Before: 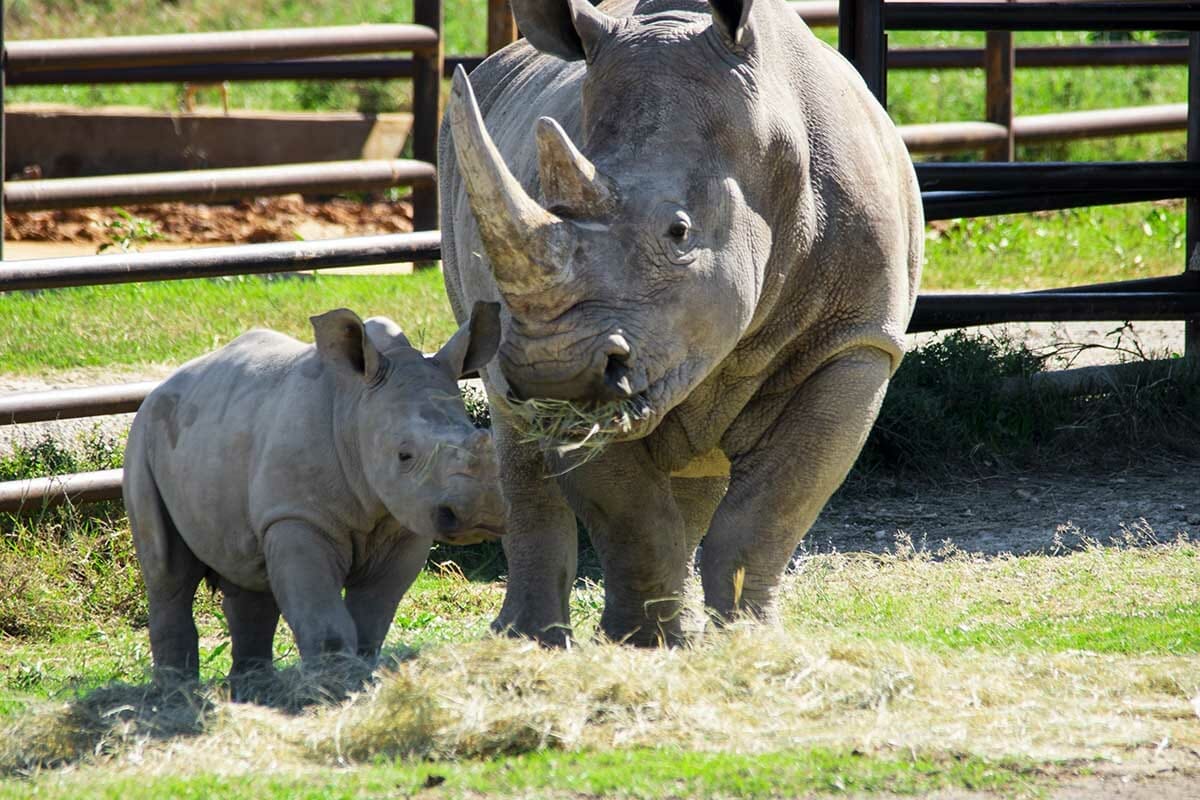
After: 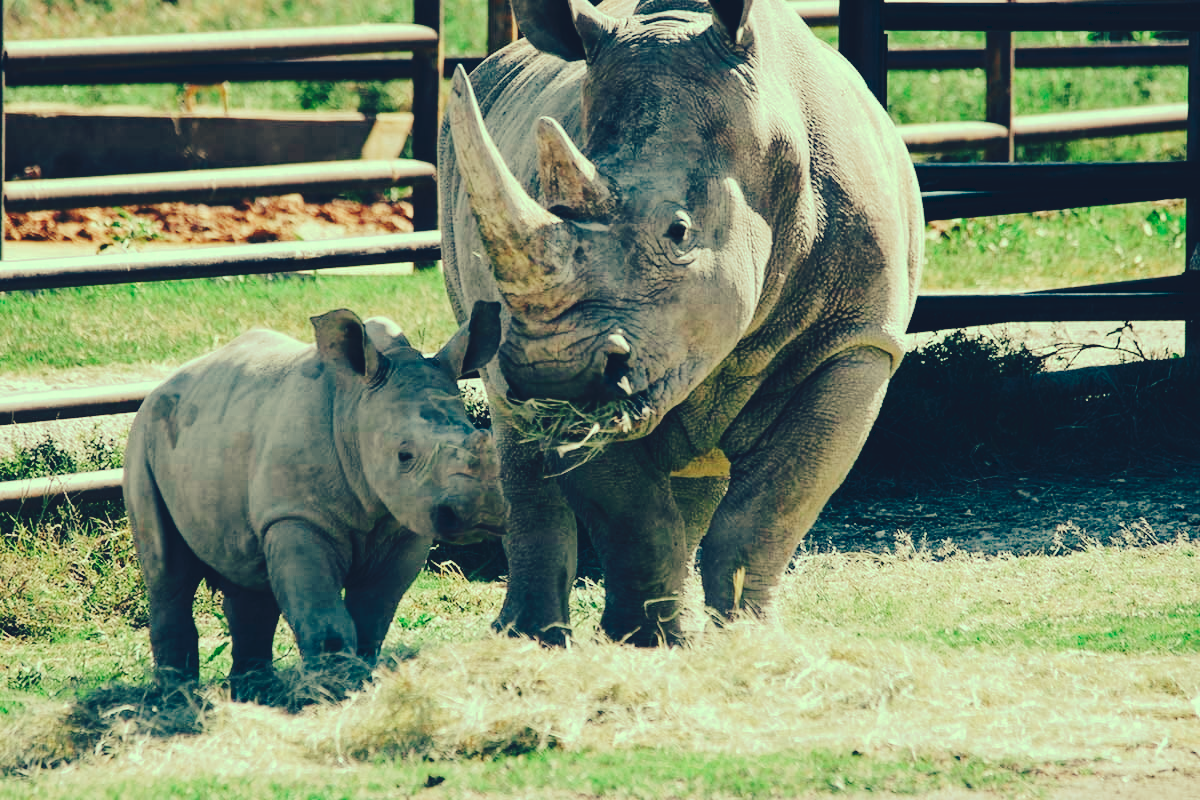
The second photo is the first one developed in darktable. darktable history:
tone curve: curves: ch0 [(0, 0) (0.003, 0.079) (0.011, 0.083) (0.025, 0.088) (0.044, 0.095) (0.069, 0.106) (0.1, 0.115) (0.136, 0.127) (0.177, 0.152) (0.224, 0.198) (0.277, 0.263) (0.335, 0.371) (0.399, 0.483) (0.468, 0.582) (0.543, 0.664) (0.623, 0.726) (0.709, 0.793) (0.801, 0.842) (0.898, 0.896) (1, 1)], preserve colors none
color look up table: target L [91.98, 87.53, 80.66, 65.31, 59.68, 65.1, 65.26, 52.06, 44.23, 35.15, 32.5, 24.47, 201.58, 83.51, 82.71, 80.35, 62.22, 60.04, 59.99, 56.58, 61.21, 52.06, 38.32, 34.11, 36.54, 26.32, 13.44, 1.6, 94.07, 88.67, 77.7, 74.31, 87.91, 86.79, 65.58, 53.97, 66.67, 51.54, 76.46, 46.12, 49.63, 33.08, 32.77, 9.786, 86, 59.29, 48.52, 46.59, 9.056], target a [-29.39, -40.97, -60.11, -43.66, -54.17, -21.99, -10.63, -20.63, -32.76, -16.78, -18.27, -15.08, 0, -3.819, -7.876, 8.176, 21.28, 42.63, 6.086, 1.729, 45, 33.09, 2.558, 12.53, 32.65, 20.04, -11.79, -1.082, -10.68, -2.169, -4.491, -14.48, -2.235, 0.229, 1.304, -3.536, 0.928, 42.55, 7.431, 20.11, 15.3, 2.26, 10.74, -2.617, -64.49, -34.13, -28.49, -9.377, -19.47], target b [46.76, 57.9, 43.58, 21.52, 36.91, 41.83, 23.09, 17.92, 23.83, 14.69, 7.883, -3.679, -0.001, 49.34, 63.39, 34.61, 40.62, 44.92, 23.27, 42.4, 28.81, 15.09, 4.885, 17.63, 22.3, -0.248, -9.587, -27.85, 22.48, 18.74, 22.35, 6.63, 16.14, 16.18, 11.86, 12.67, -14.98, 8.664, 0.465, 4.697, 1.871, -22.78, -27.56, -21.69, 12.43, -2.898, 4.315, -1.254, -23.72], num patches 49
